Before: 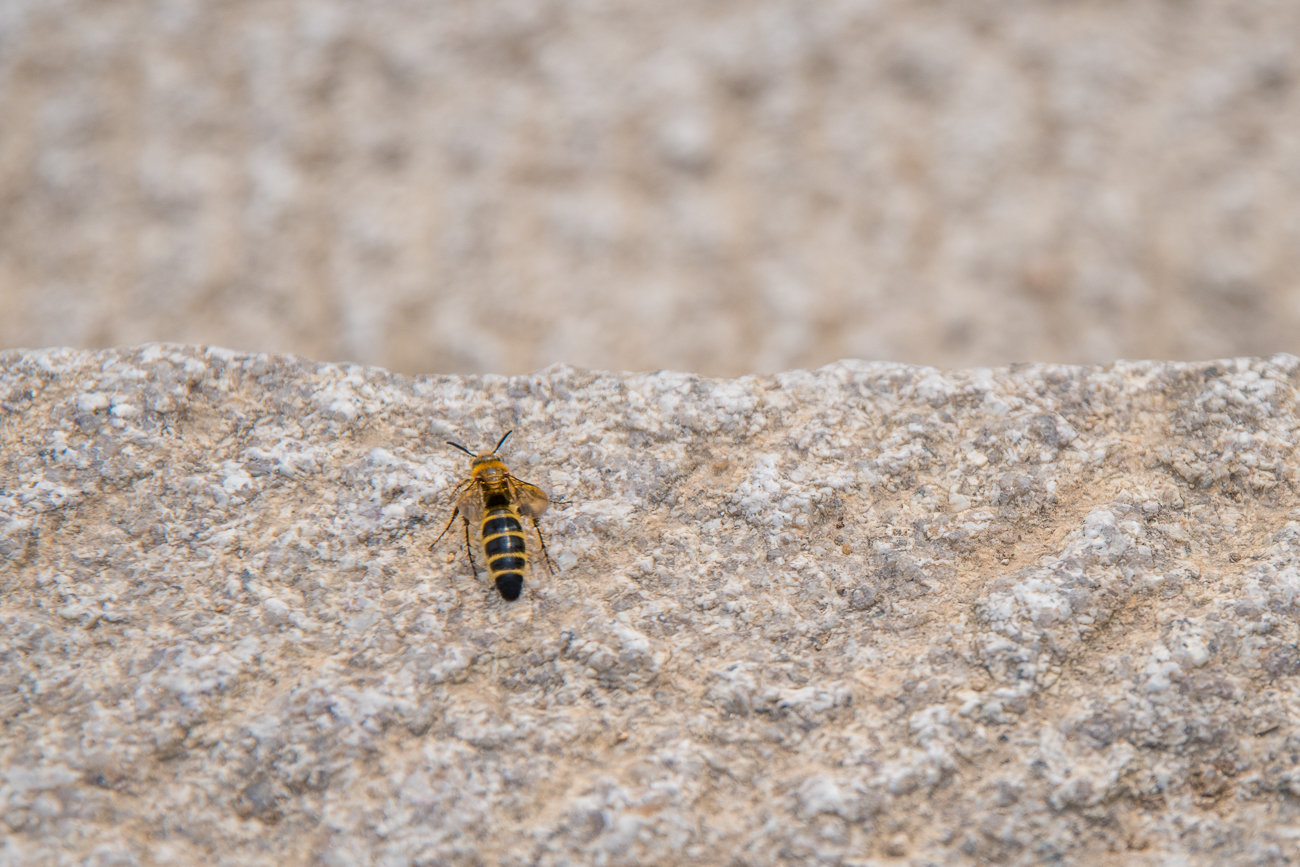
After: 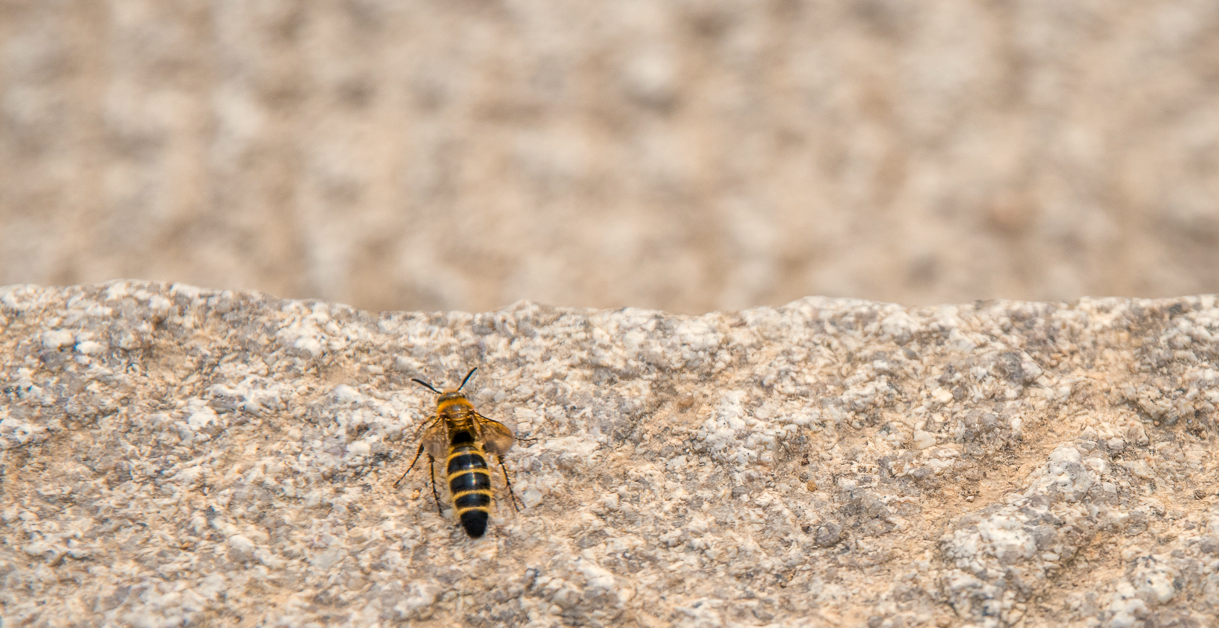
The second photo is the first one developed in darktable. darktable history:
crop: left 2.737%, top 7.287%, right 3.421%, bottom 20.179%
white balance: red 1.045, blue 0.932
levels: levels [0.016, 0.492, 0.969]
local contrast: mode bilateral grid, contrast 20, coarseness 50, detail 120%, midtone range 0.2
